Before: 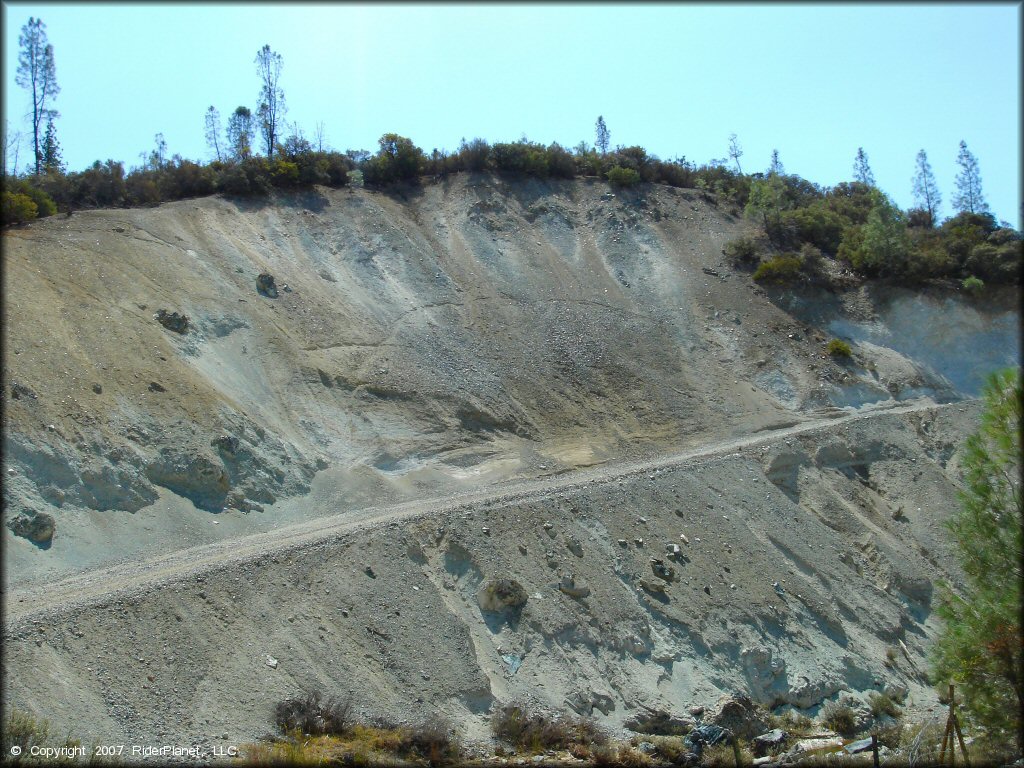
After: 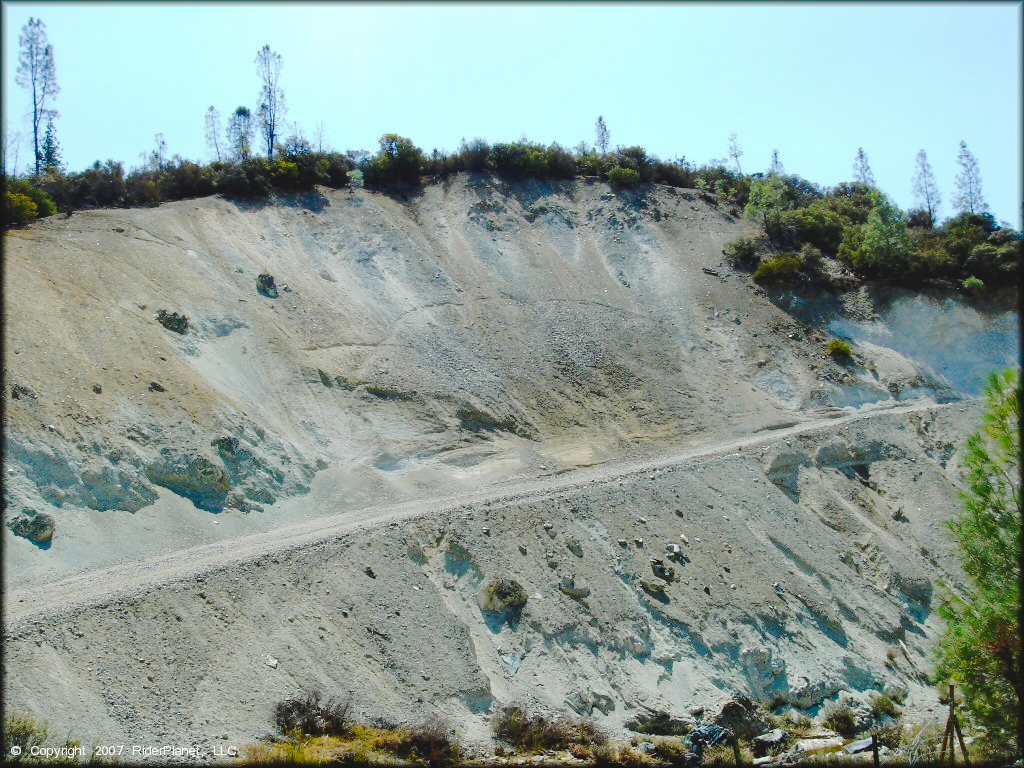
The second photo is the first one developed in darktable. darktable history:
tone curve: curves: ch0 [(0, 0) (0.003, 0.058) (0.011, 0.061) (0.025, 0.065) (0.044, 0.076) (0.069, 0.083) (0.1, 0.09) (0.136, 0.102) (0.177, 0.145) (0.224, 0.196) (0.277, 0.278) (0.335, 0.375) (0.399, 0.486) (0.468, 0.578) (0.543, 0.651) (0.623, 0.717) (0.709, 0.783) (0.801, 0.838) (0.898, 0.91) (1, 1)], preserve colors none
